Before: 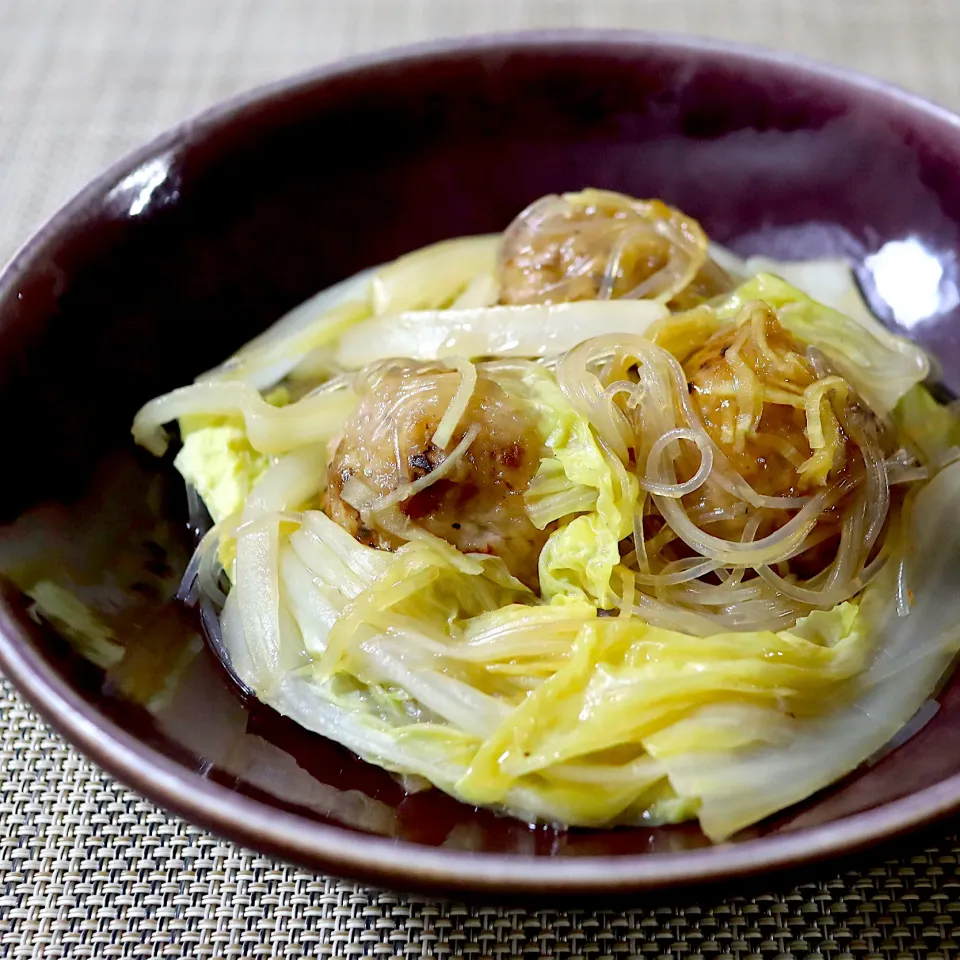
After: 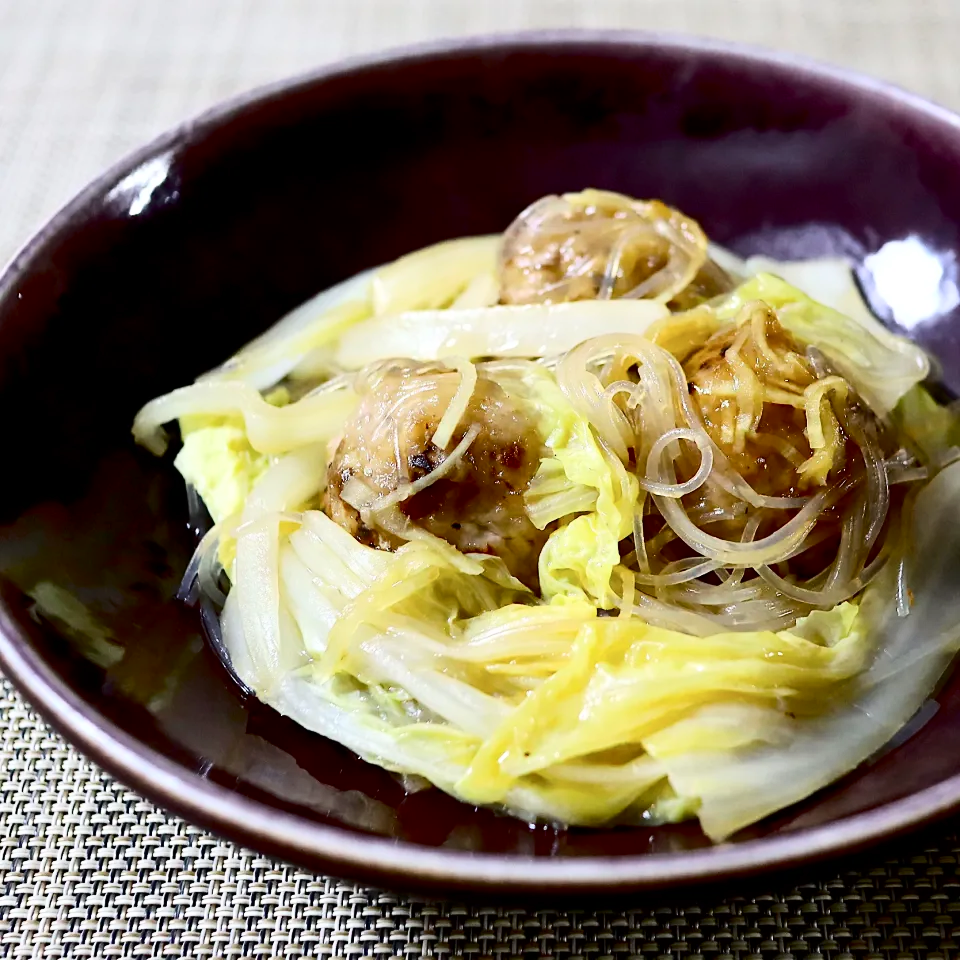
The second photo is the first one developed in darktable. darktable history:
contrast brightness saturation: contrast 0.289
